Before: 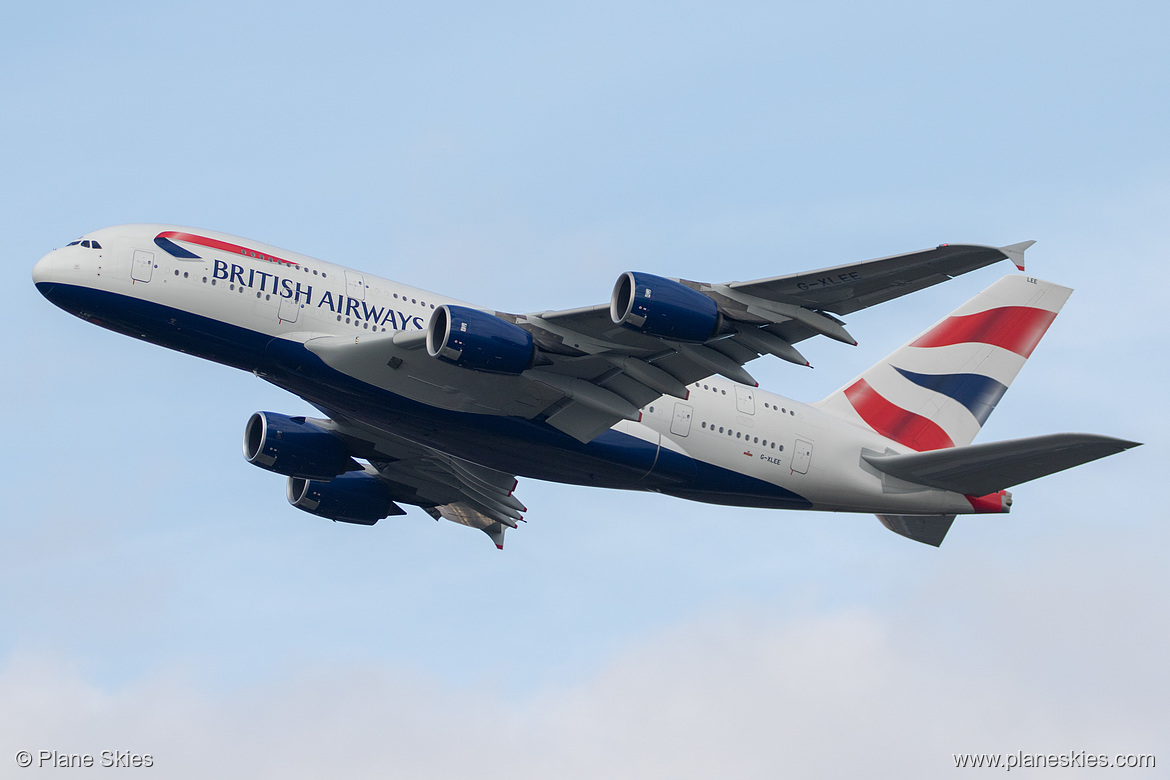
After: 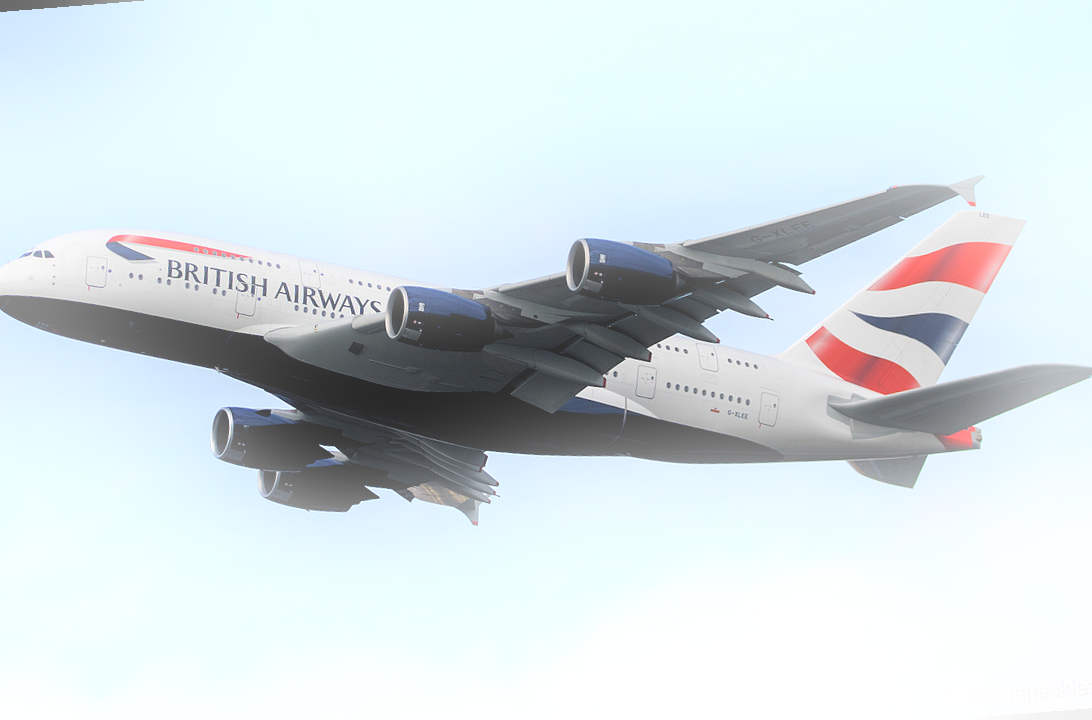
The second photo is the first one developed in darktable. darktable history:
levels: levels [0.129, 0.519, 0.867]
color balance rgb: shadows lift › chroma 1%, shadows lift › hue 113°, highlights gain › chroma 0.2%, highlights gain › hue 333°, perceptual saturation grading › global saturation 20%, perceptual saturation grading › highlights -50%, perceptual saturation grading › shadows 25%, contrast -10%
bloom: size 16%, threshold 98%, strength 20%
rotate and perspective: rotation -4.57°, crop left 0.054, crop right 0.944, crop top 0.087, crop bottom 0.914
